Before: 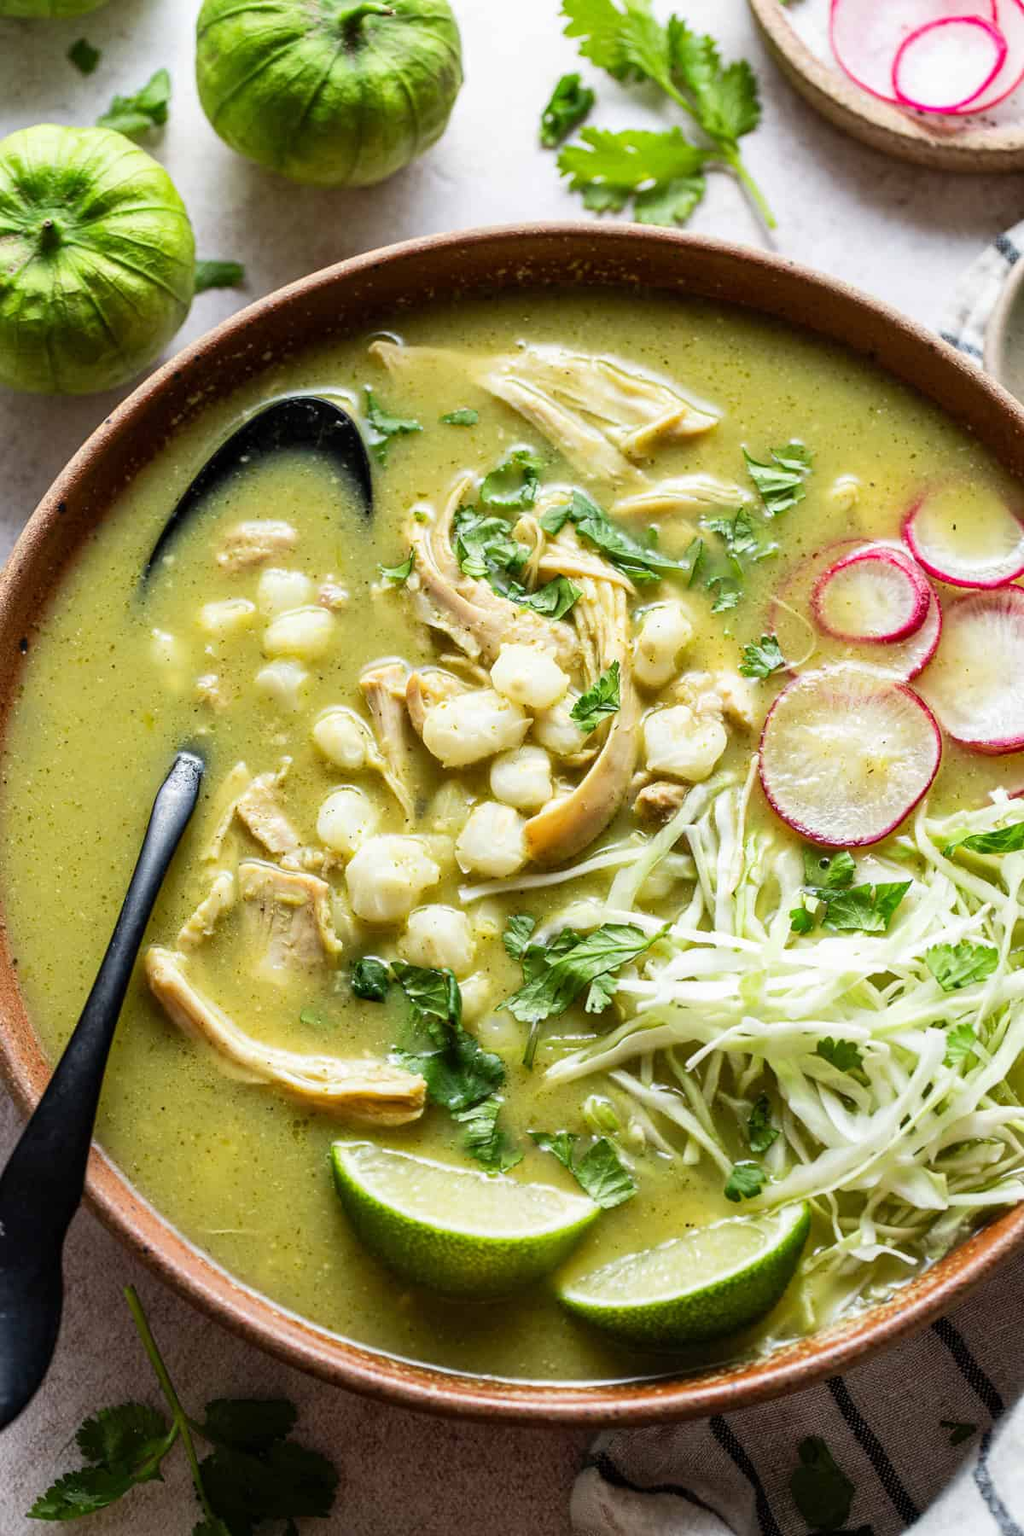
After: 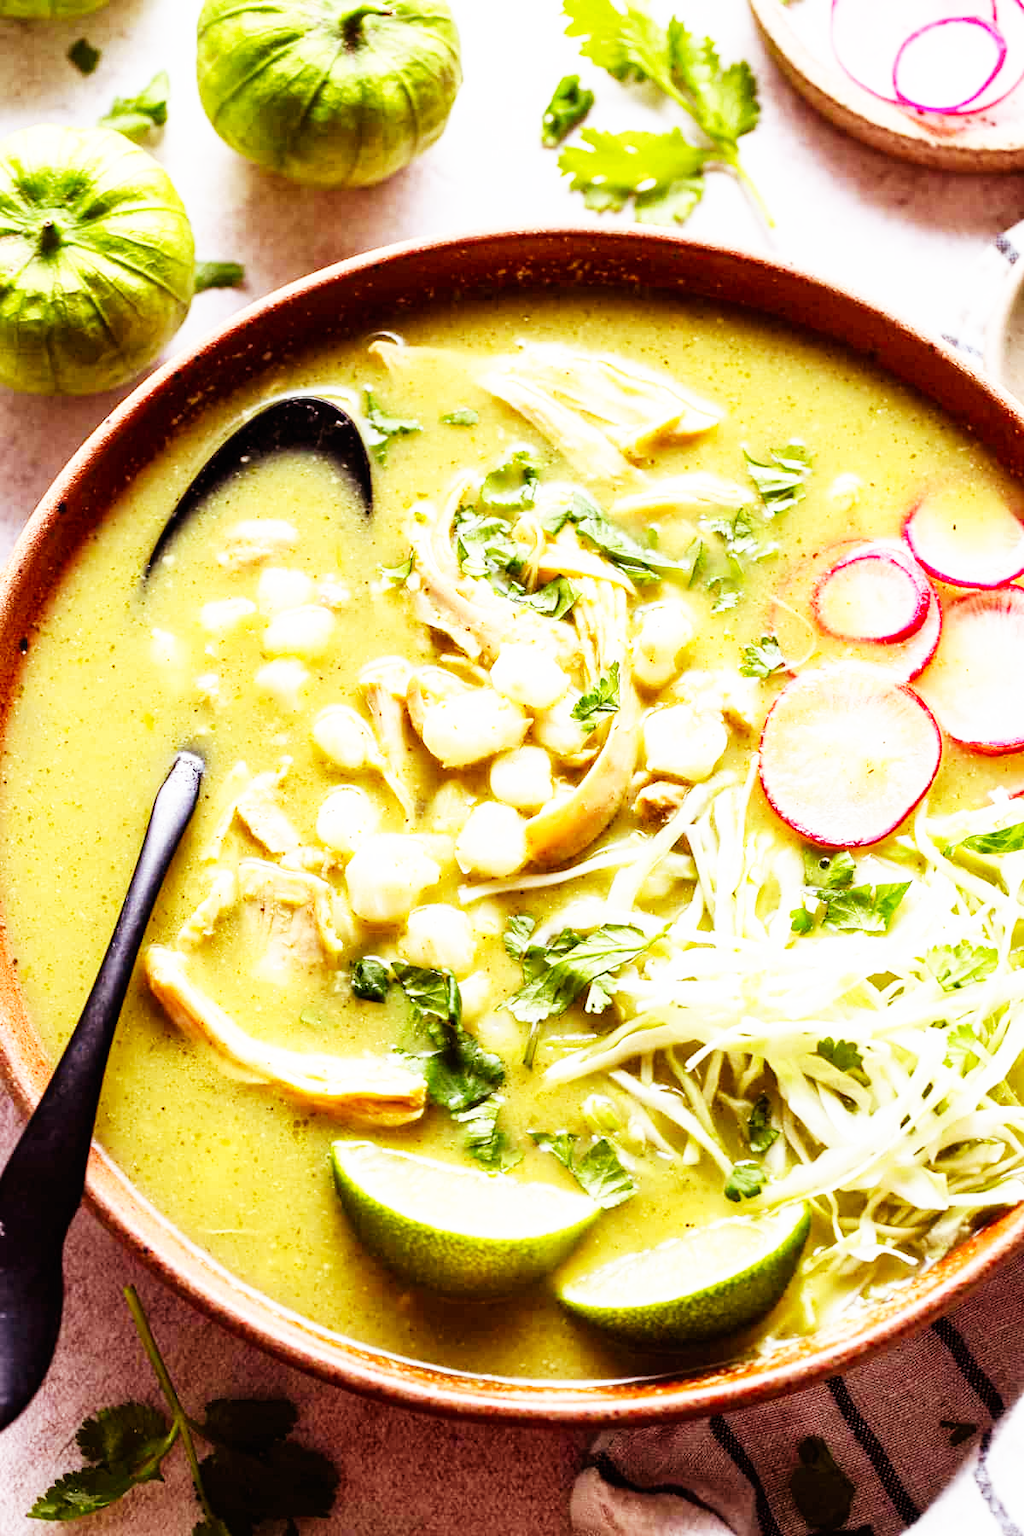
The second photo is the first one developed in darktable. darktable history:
base curve: curves: ch0 [(0, 0) (0.007, 0.004) (0.027, 0.03) (0.046, 0.07) (0.207, 0.54) (0.442, 0.872) (0.673, 0.972) (1, 1)], preserve colors none
rgb levels: mode RGB, independent channels, levels [[0, 0.474, 1], [0, 0.5, 1], [0, 0.5, 1]]
